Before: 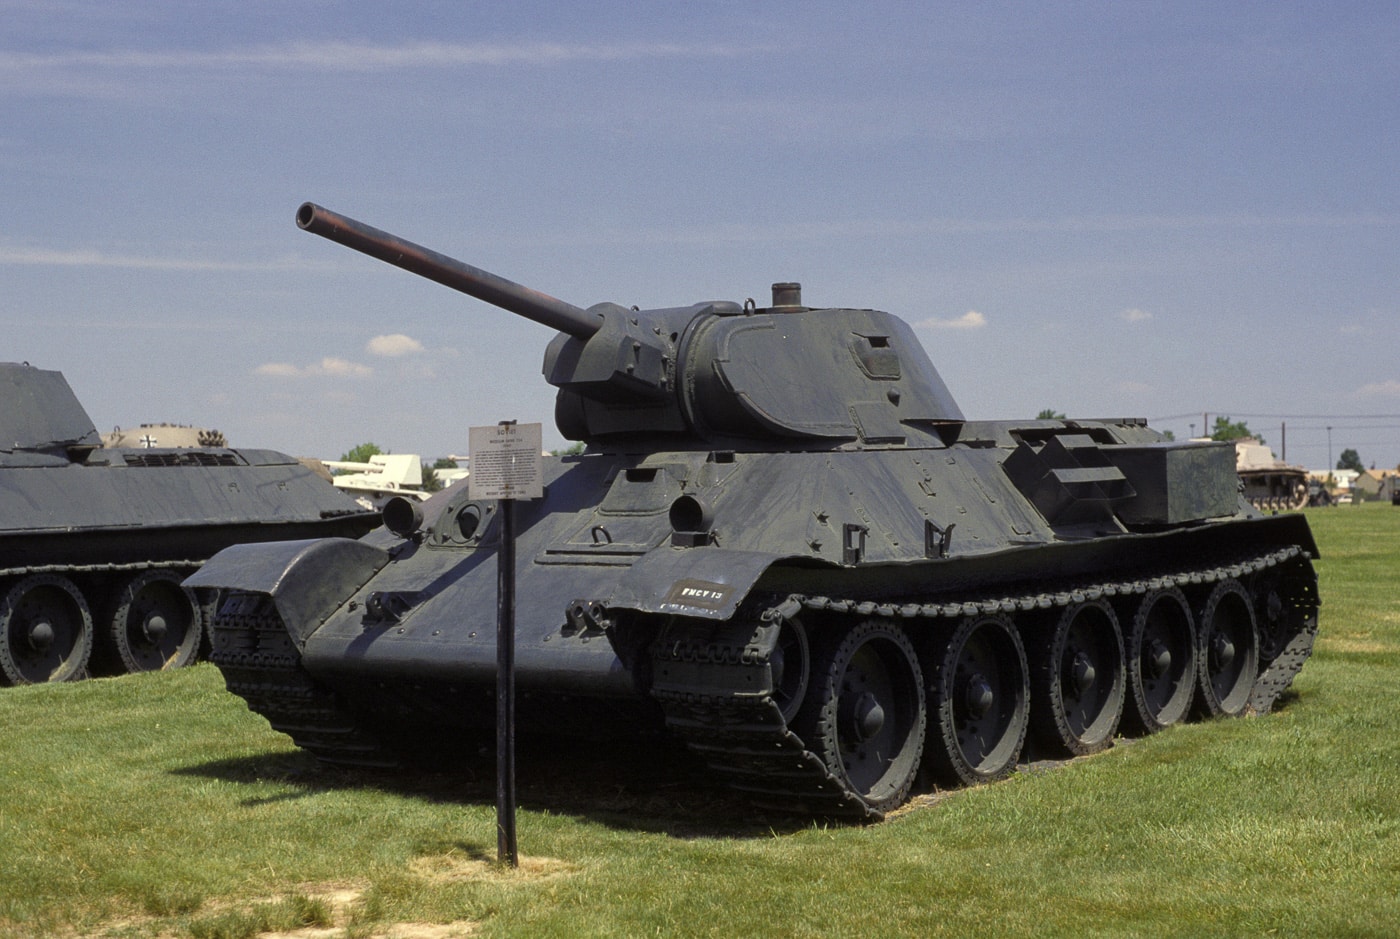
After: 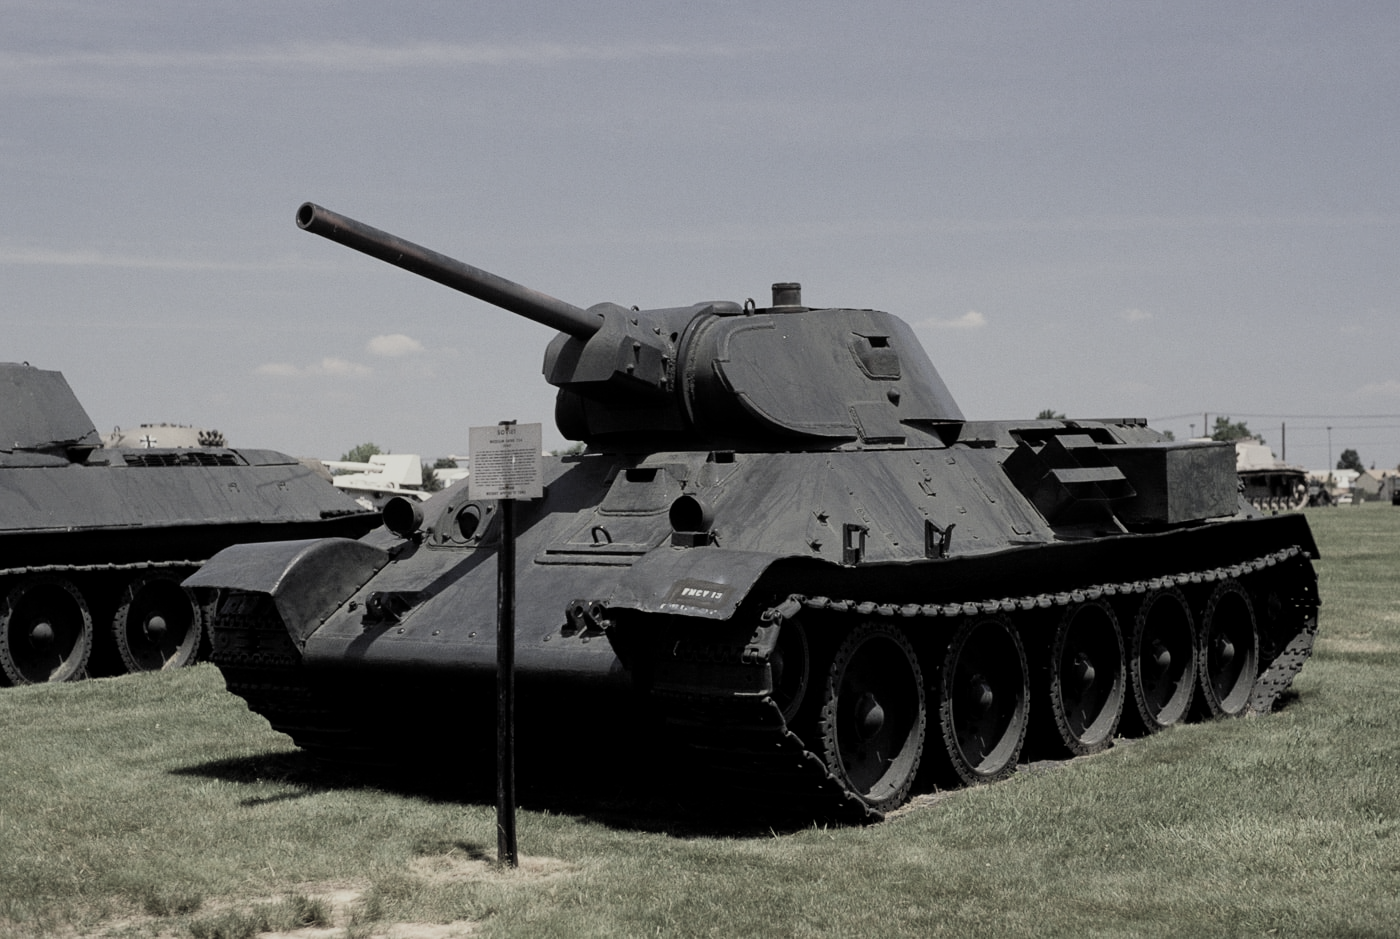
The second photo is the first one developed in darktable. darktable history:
filmic rgb: black relative exposure -5.06 EV, white relative exposure 3.98 EV, hardness 2.9, contrast 1.183, highlights saturation mix -30.75%, preserve chrominance RGB euclidean norm, color science v5 (2021), contrast in shadows safe, contrast in highlights safe
contrast brightness saturation: saturation -0.07
